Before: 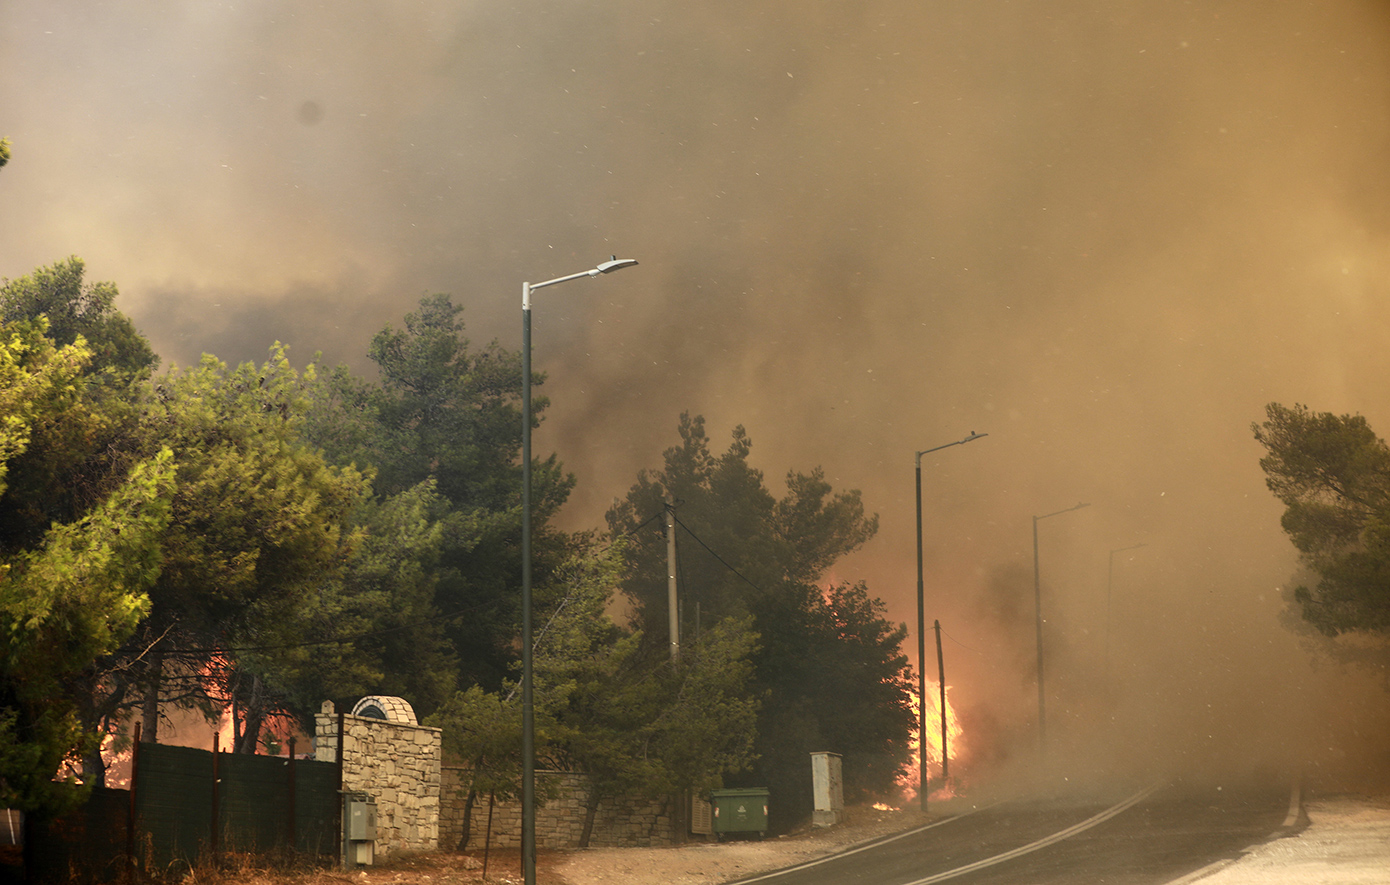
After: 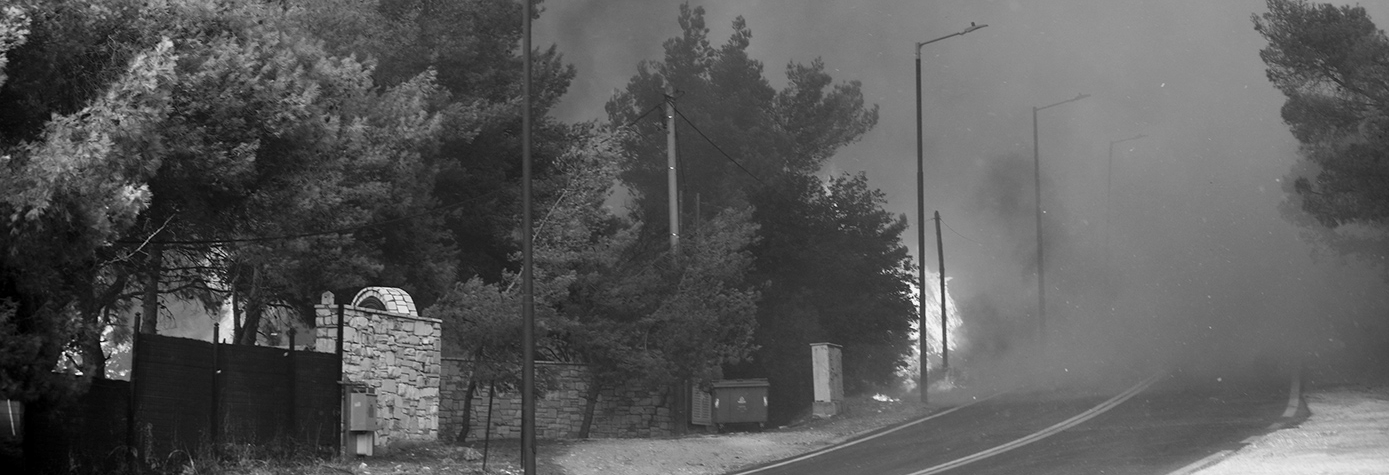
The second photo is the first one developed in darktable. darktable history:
exposure: black level correction 0.001, compensate highlight preservation false
monochrome: size 1
white balance: red 1.004, blue 1.096
crop and rotate: top 46.237%
